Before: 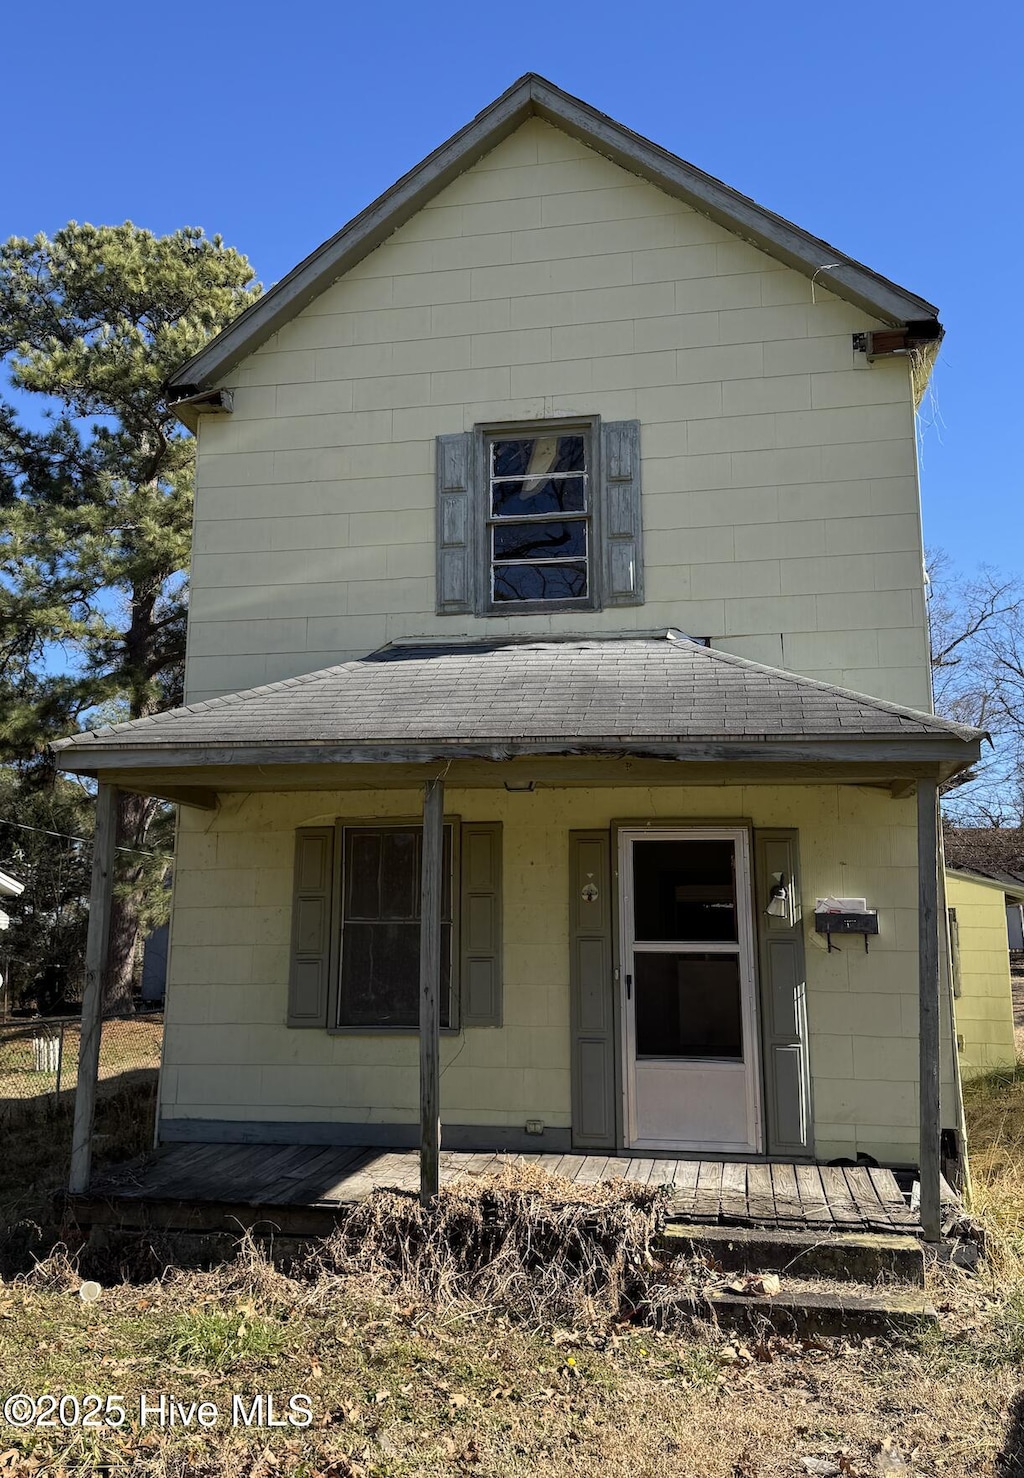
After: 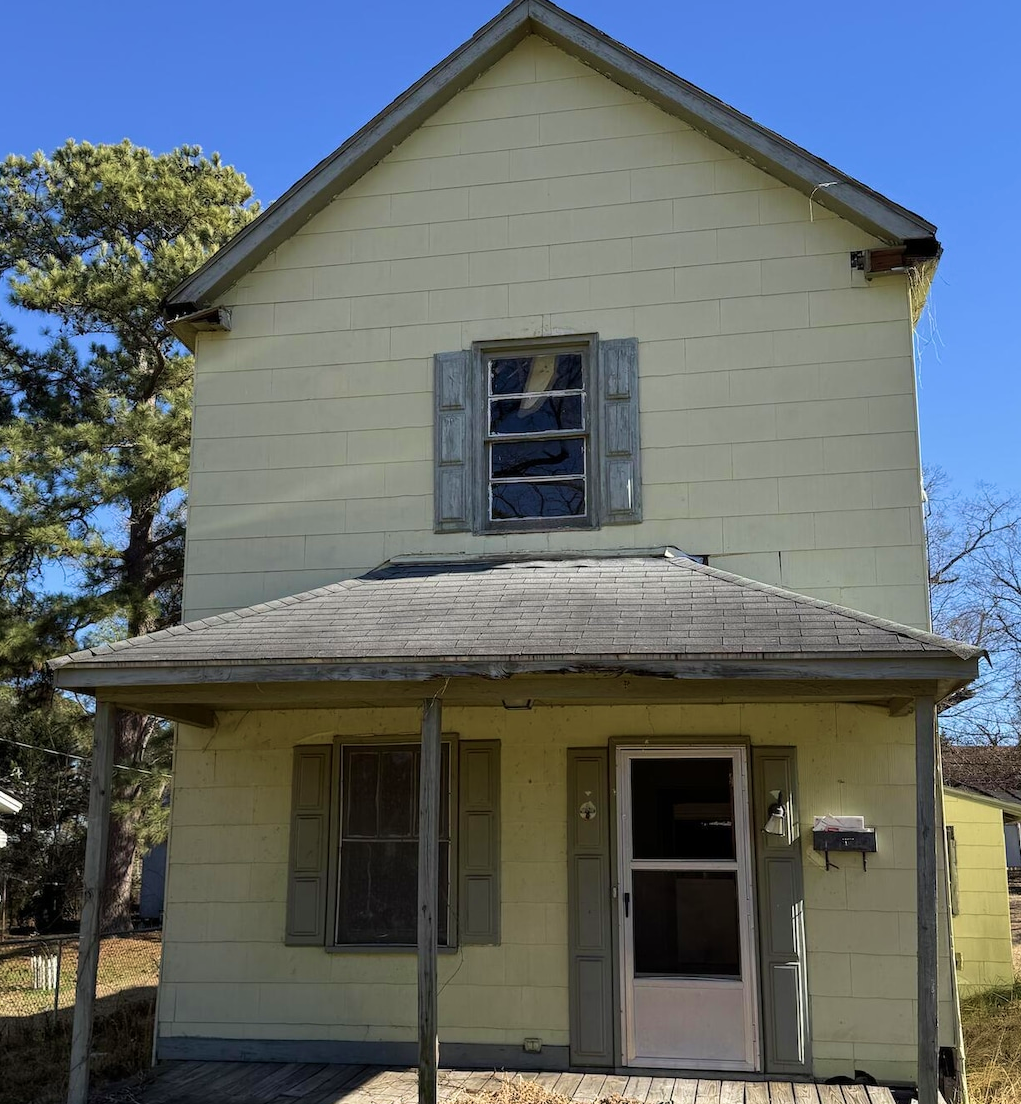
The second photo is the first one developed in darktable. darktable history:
crop: left 0.247%, top 5.548%, bottom 19.733%
velvia: on, module defaults
